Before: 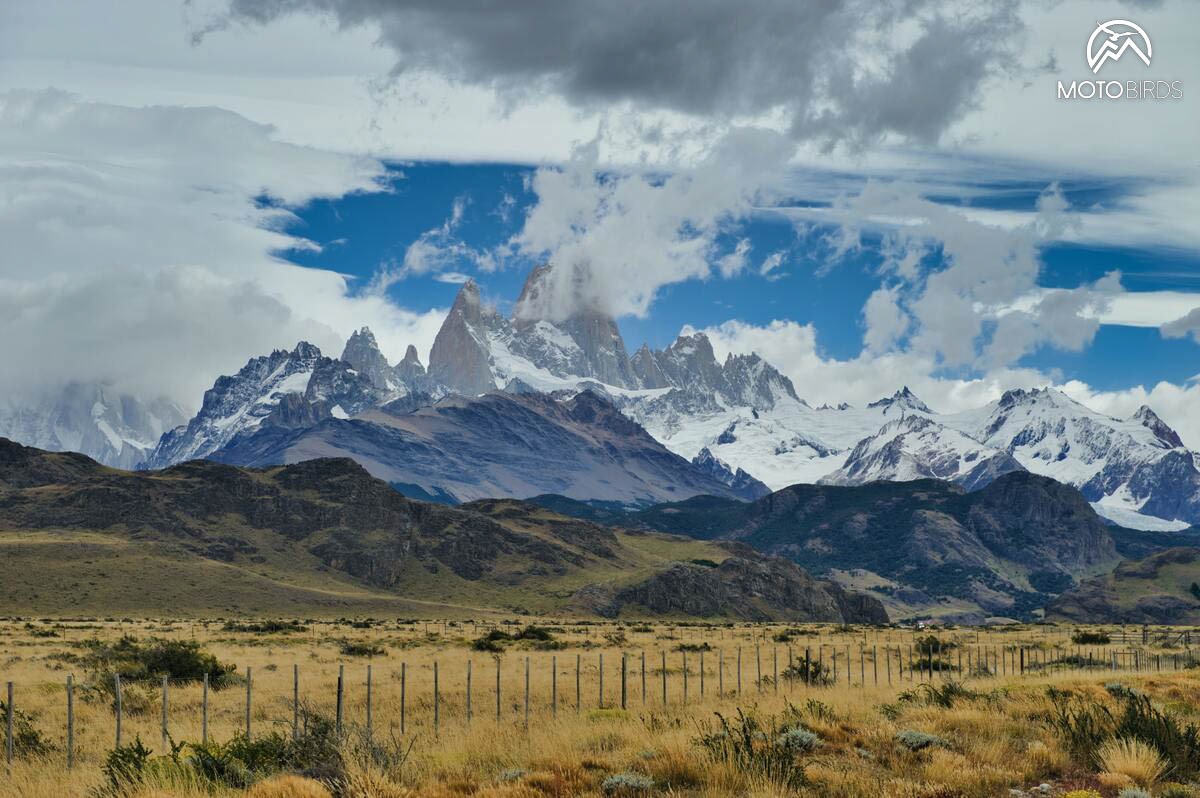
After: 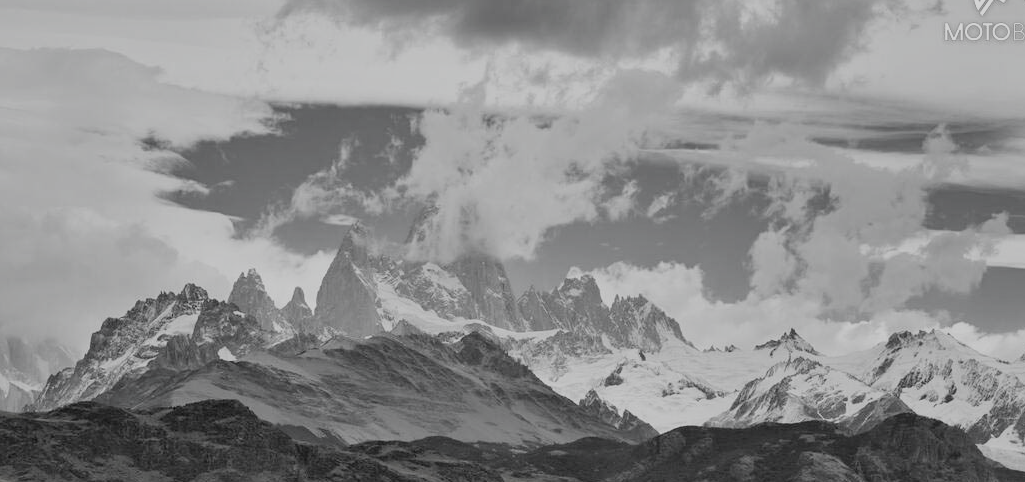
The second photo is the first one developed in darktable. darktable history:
contrast brightness saturation: contrast 0.04, saturation 0.163
color calibration: illuminant as shot in camera, x 0.37, y 0.382, temperature 4320.36 K, saturation algorithm version 1 (2020)
filmic rgb: black relative exposure -12.94 EV, white relative exposure 4.04 EV, target white luminance 85.113%, hardness 6.3, latitude 41.41%, contrast 0.866, shadows ↔ highlights balance 8.53%, add noise in highlights 0.002, color science v3 (2019), use custom middle-gray values true, contrast in highlights soft
color correction: highlights b* 0.031, saturation 0.321
crop and rotate: left 9.447%, top 7.288%, right 5.054%, bottom 32.243%
color zones: curves: ch0 [(0, 0.613) (0.01, 0.613) (0.245, 0.448) (0.498, 0.529) (0.642, 0.665) (0.879, 0.777) (0.99, 0.613)]; ch1 [(0, 0.035) (0.121, 0.189) (0.259, 0.197) (0.415, 0.061) (0.589, 0.022) (0.732, 0.022) (0.857, 0.026) (0.991, 0.053)]
